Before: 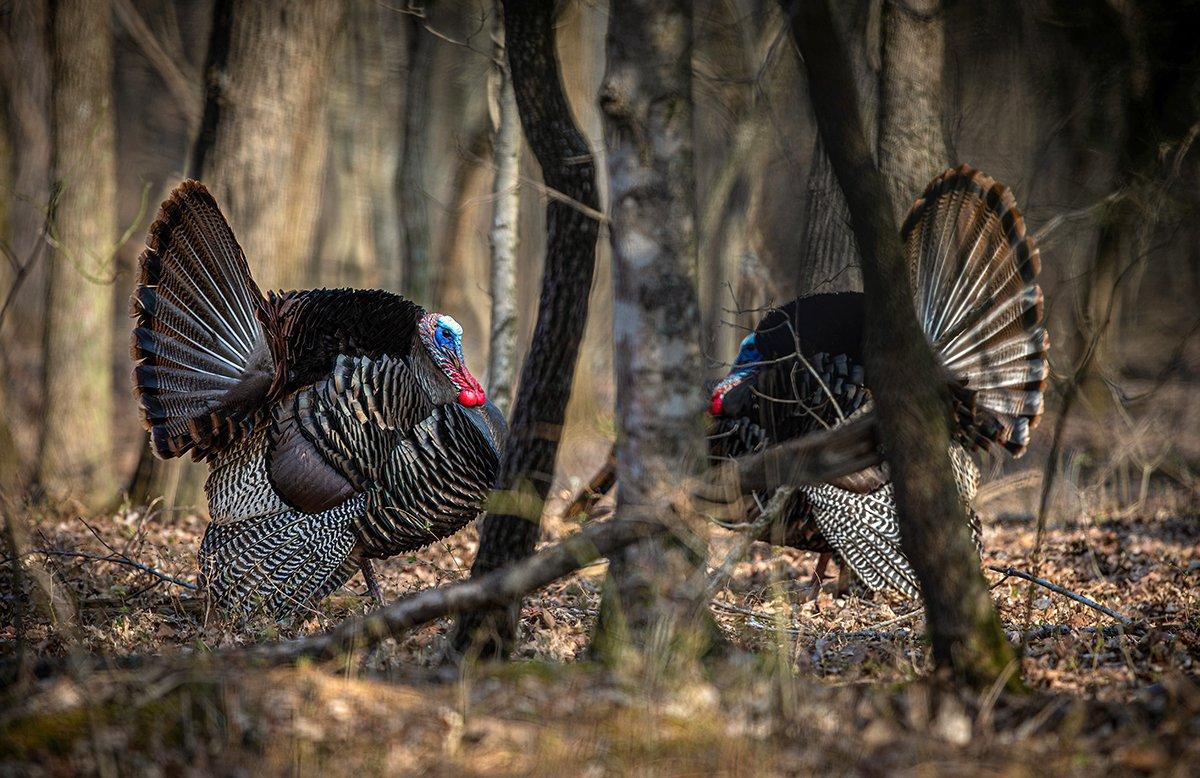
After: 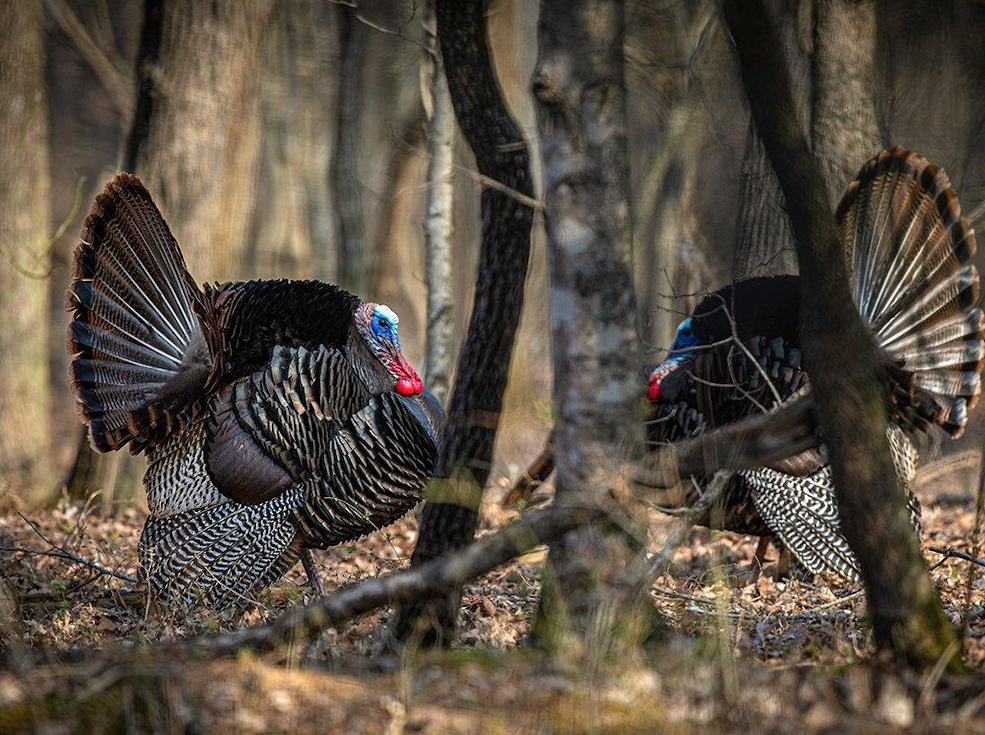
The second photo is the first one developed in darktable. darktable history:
crop and rotate: angle 0.865°, left 4.292%, top 0.636%, right 11.71%, bottom 2.631%
